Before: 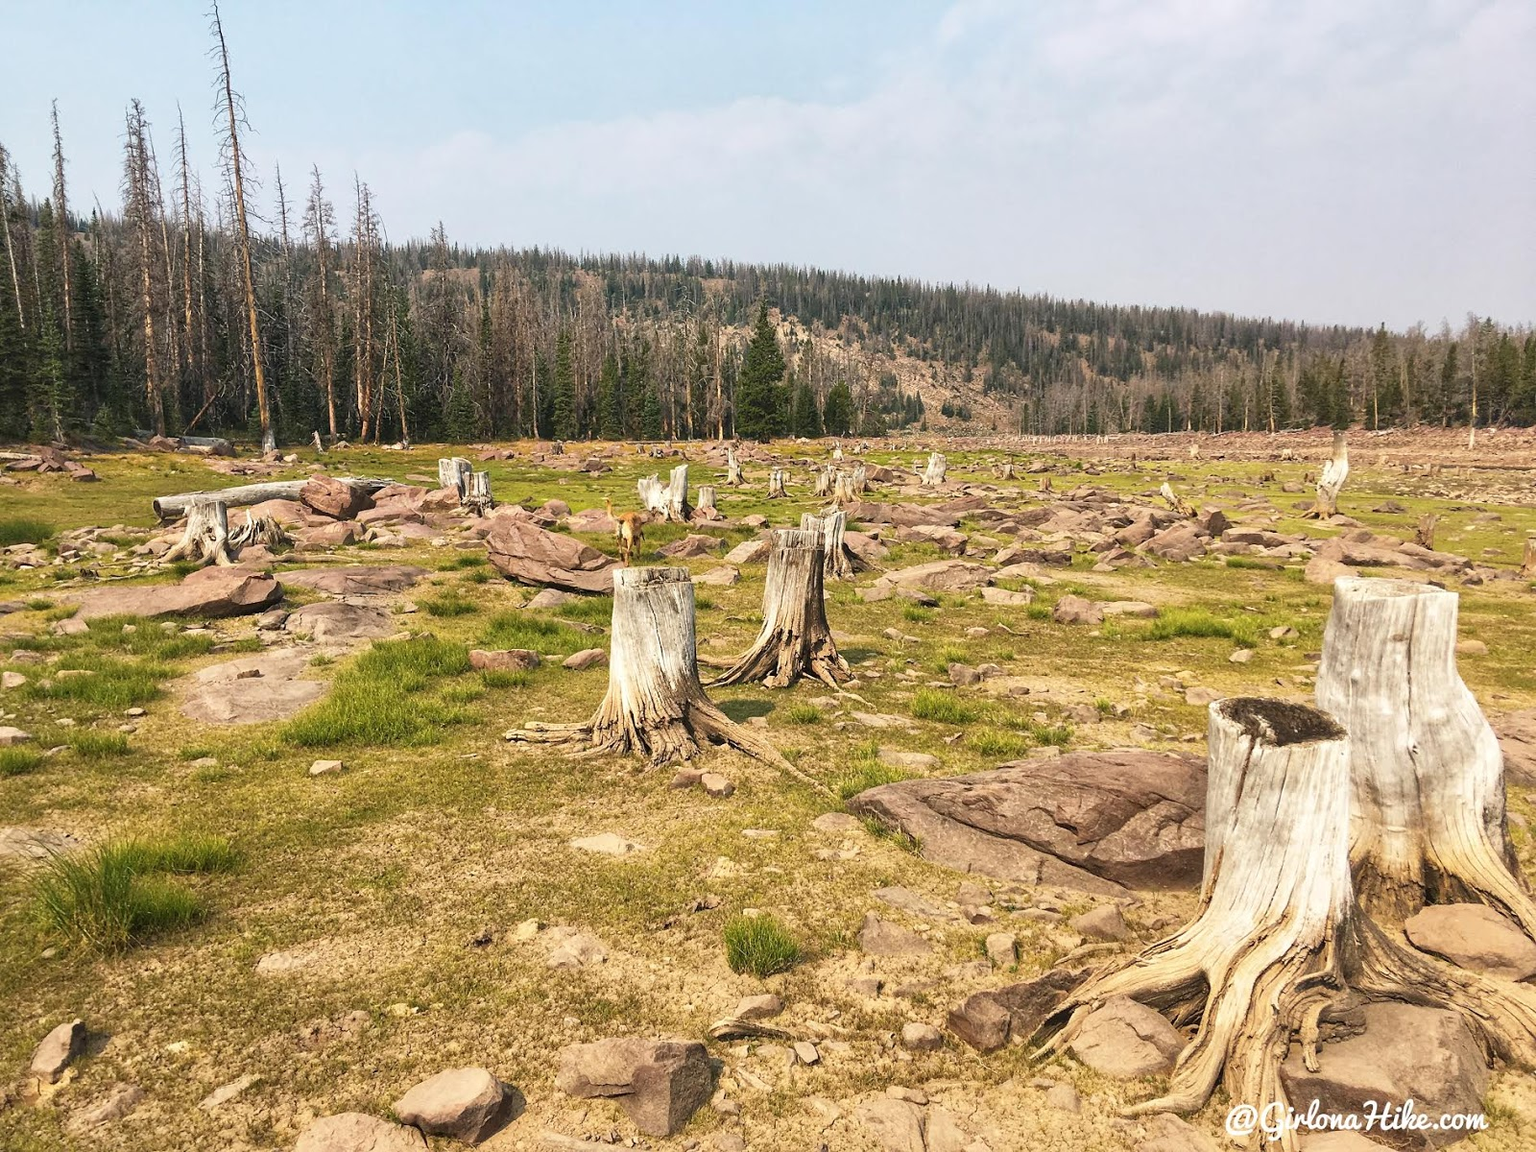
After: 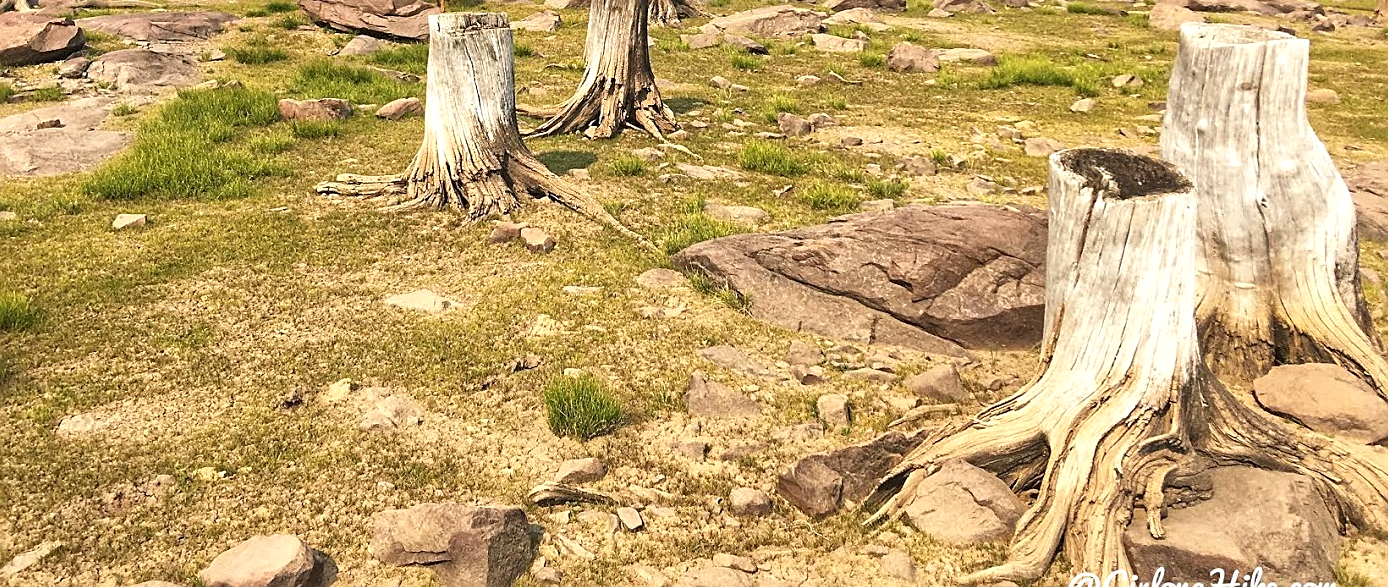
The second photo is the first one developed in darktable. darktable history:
exposure: exposure 0.201 EV, compensate exposure bias true, compensate highlight preservation false
sharpen: on, module defaults
crop and rotate: left 13.233%, top 48.175%, bottom 2.828%
